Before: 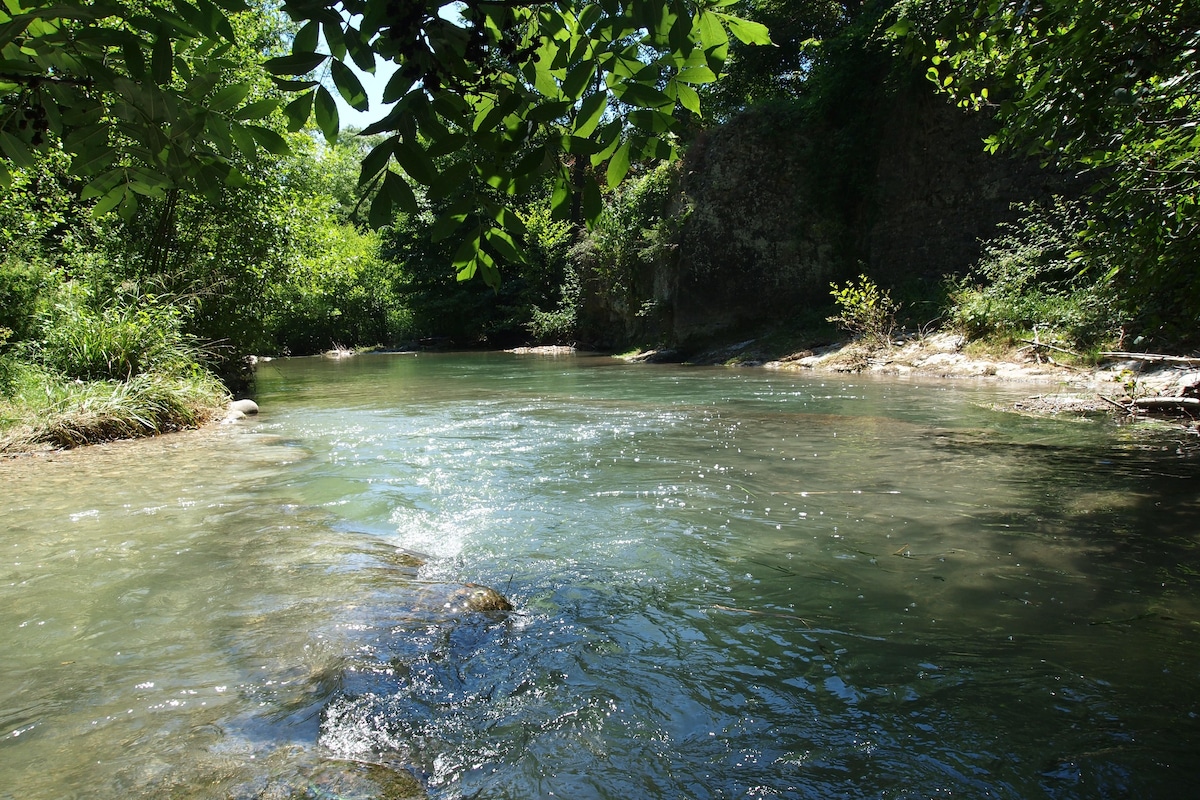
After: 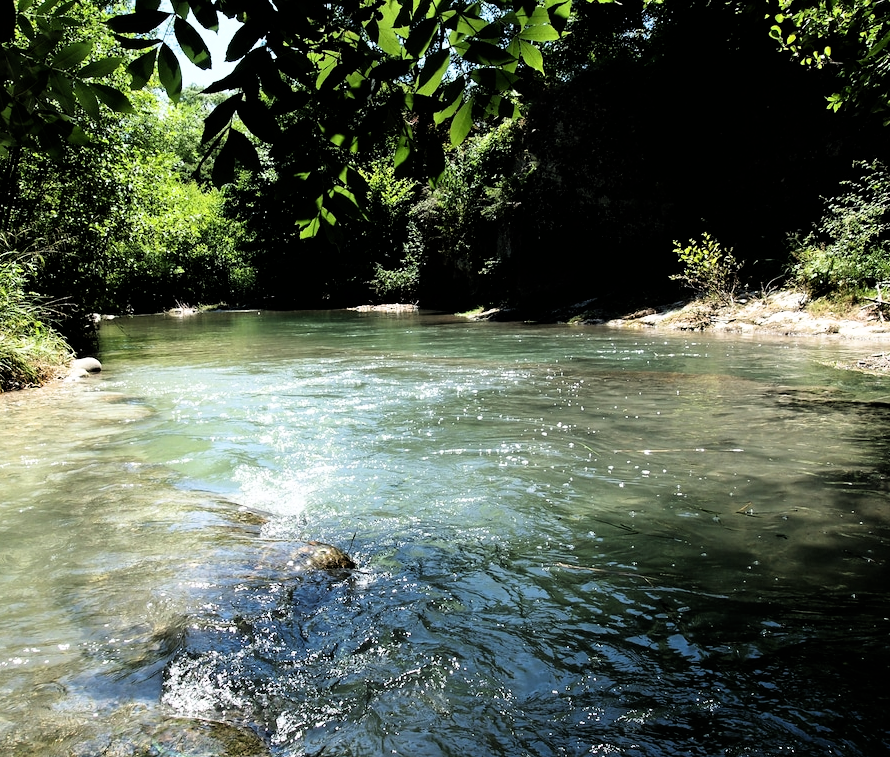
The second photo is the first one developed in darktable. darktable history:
filmic rgb: black relative exposure -4.91 EV, white relative exposure 2.84 EV, hardness 3.7
tone equalizer: -8 EV -0.417 EV, -7 EV -0.389 EV, -6 EV -0.333 EV, -5 EV -0.222 EV, -3 EV 0.222 EV, -2 EV 0.333 EV, -1 EV 0.389 EV, +0 EV 0.417 EV, edges refinement/feathering 500, mask exposure compensation -1.57 EV, preserve details no
crop and rotate: left 13.15%, top 5.251%, right 12.609%
